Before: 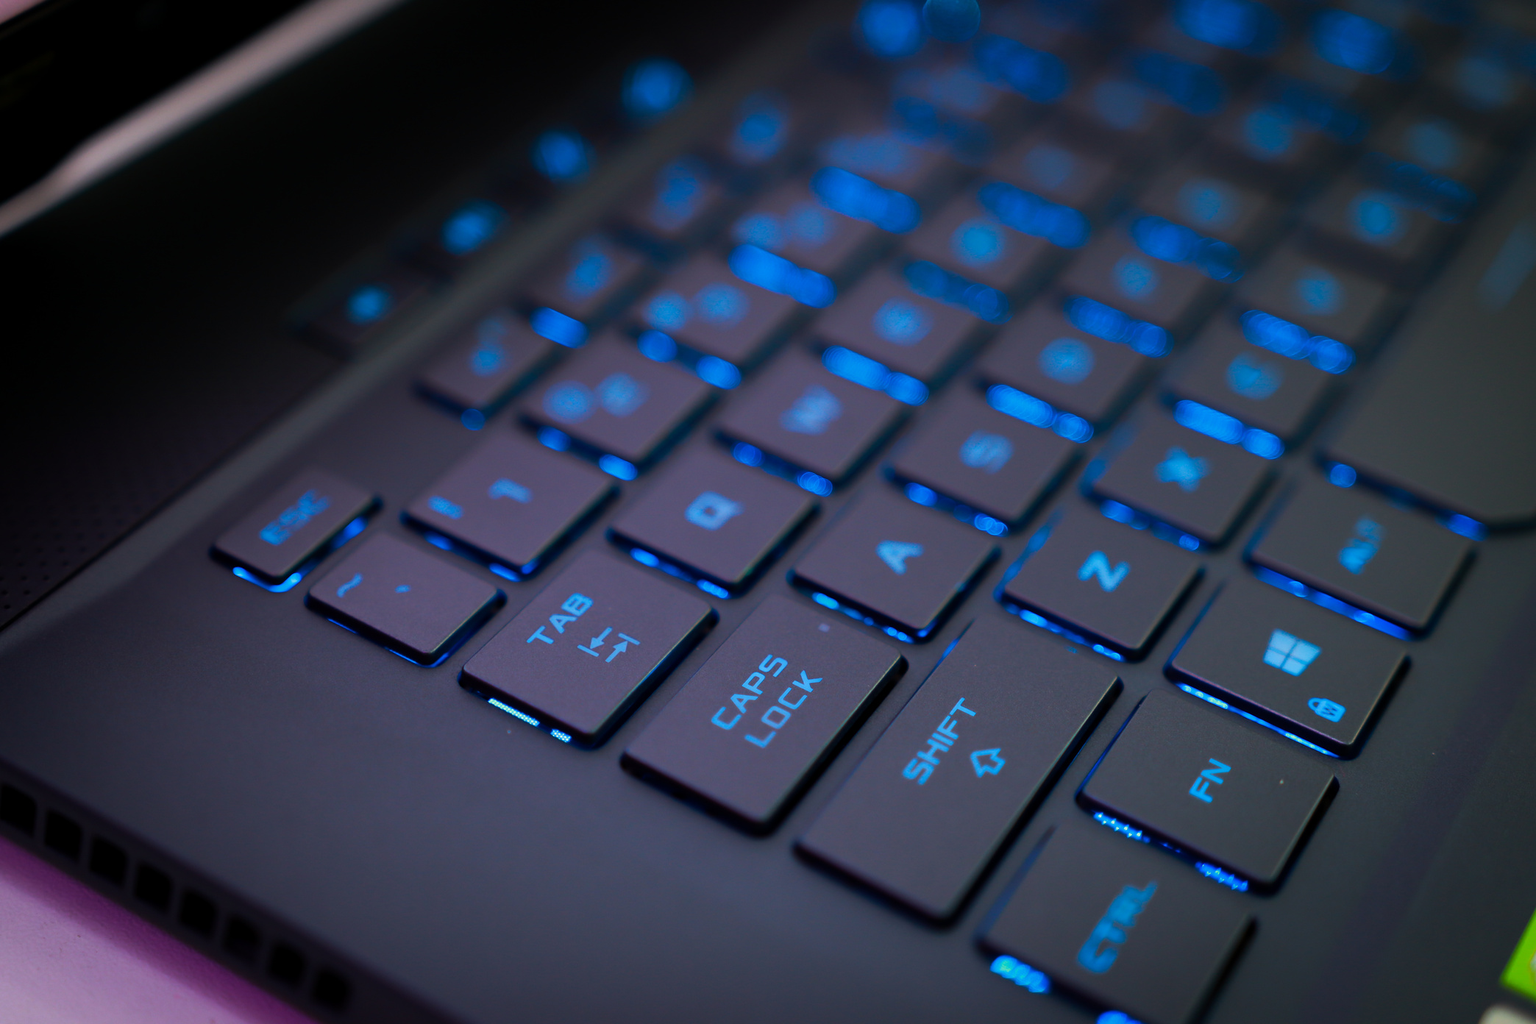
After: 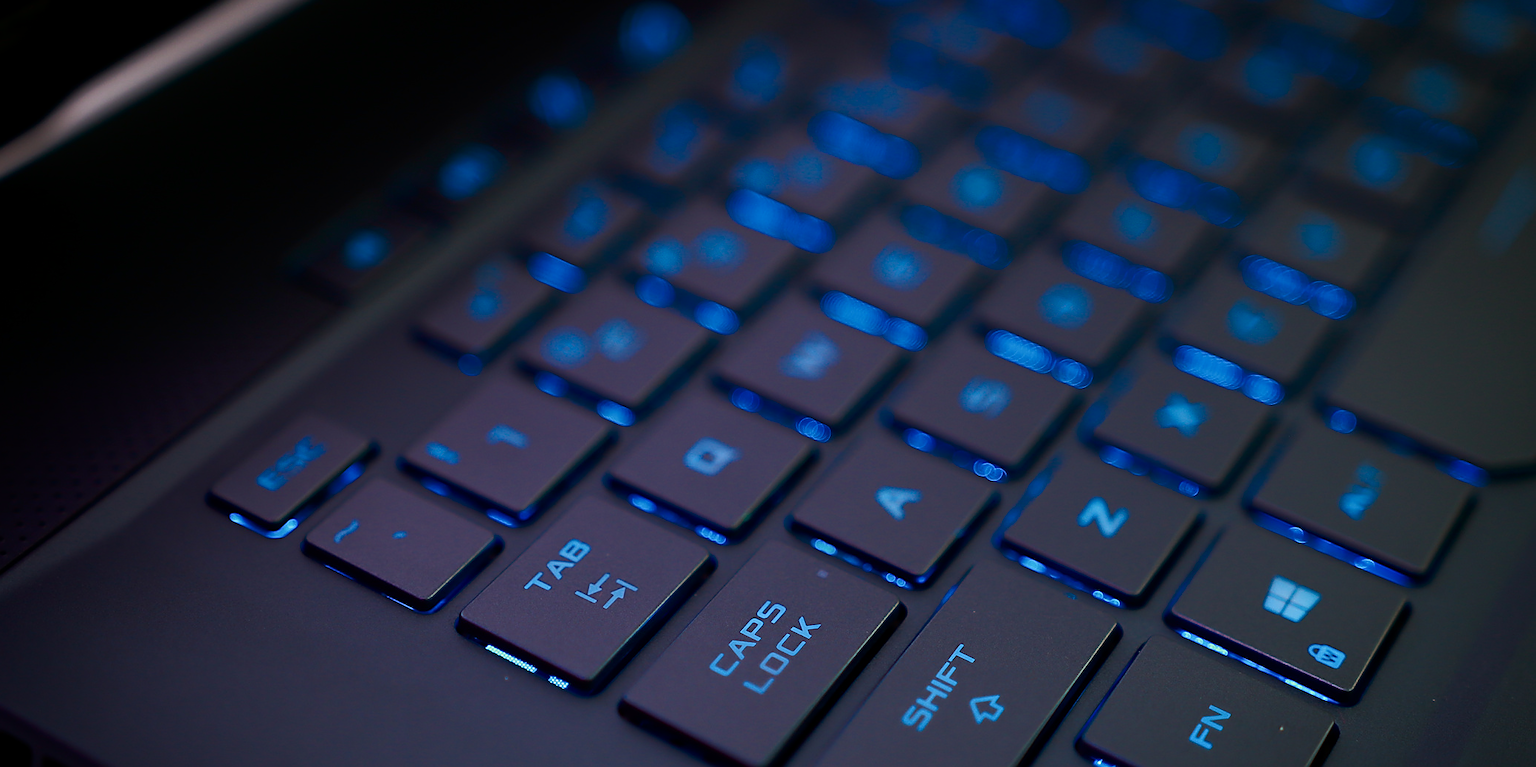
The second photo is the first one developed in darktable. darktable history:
contrast brightness saturation: contrast 0.292
tone equalizer: -8 EV 0.246 EV, -7 EV 0.396 EV, -6 EV 0.44 EV, -5 EV 0.281 EV, -3 EV -0.285 EV, -2 EV -0.414 EV, -1 EV -0.399 EV, +0 EV -0.274 EV, edges refinement/feathering 500, mask exposure compensation -1.57 EV, preserve details no
sharpen: radius 1.375, amount 1.232, threshold 0.618
crop: left 0.303%, top 5.5%, bottom 19.744%
